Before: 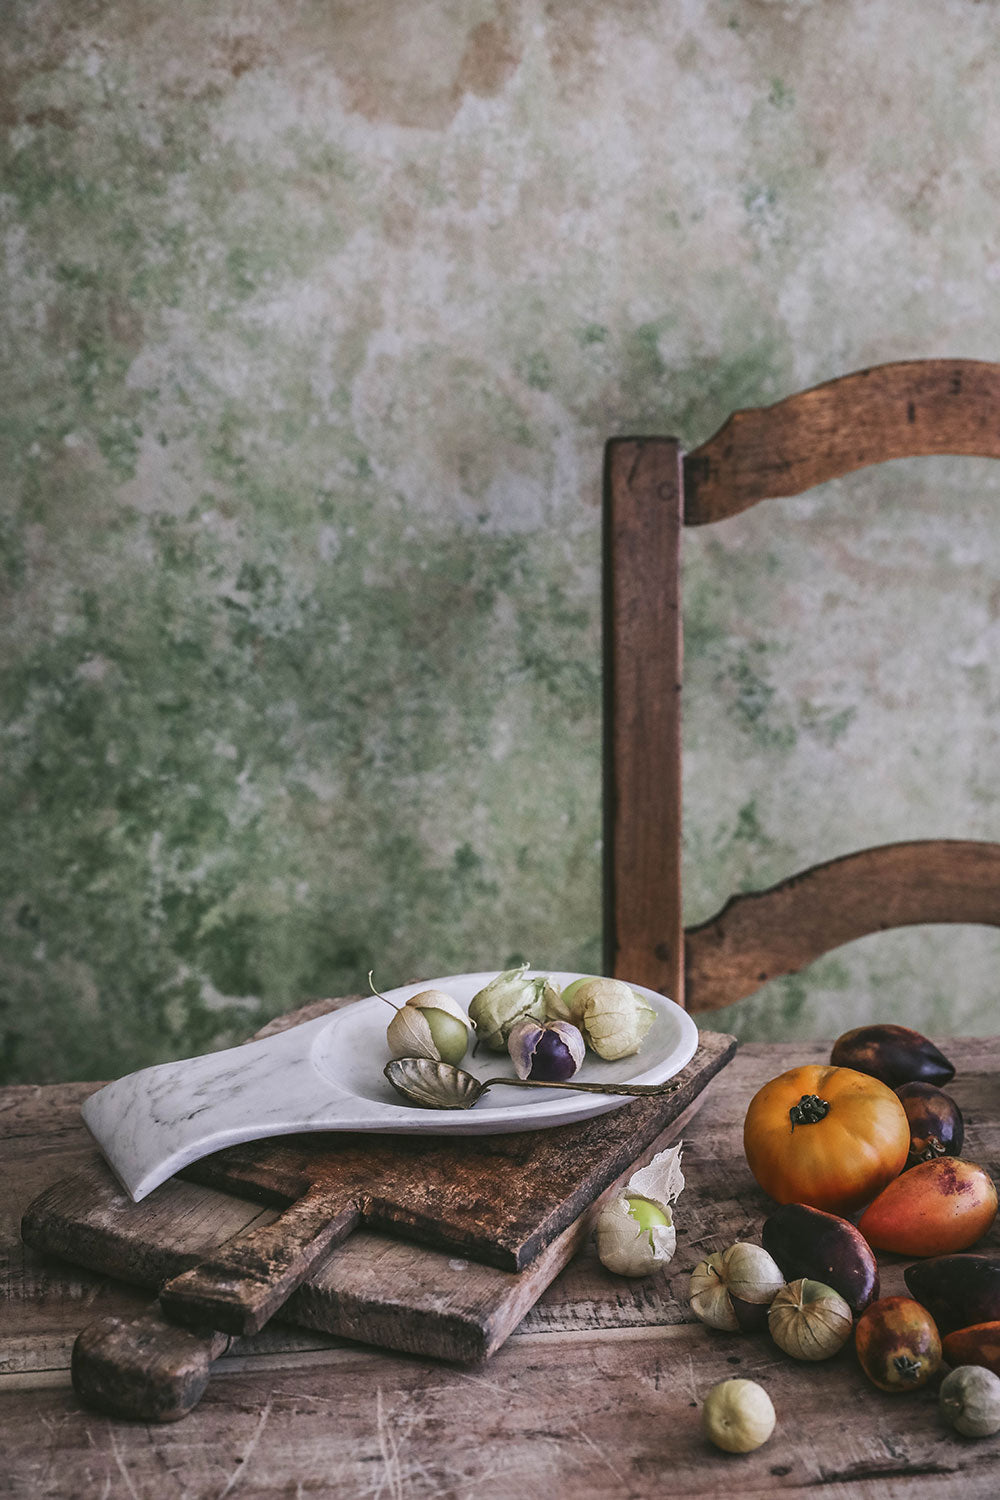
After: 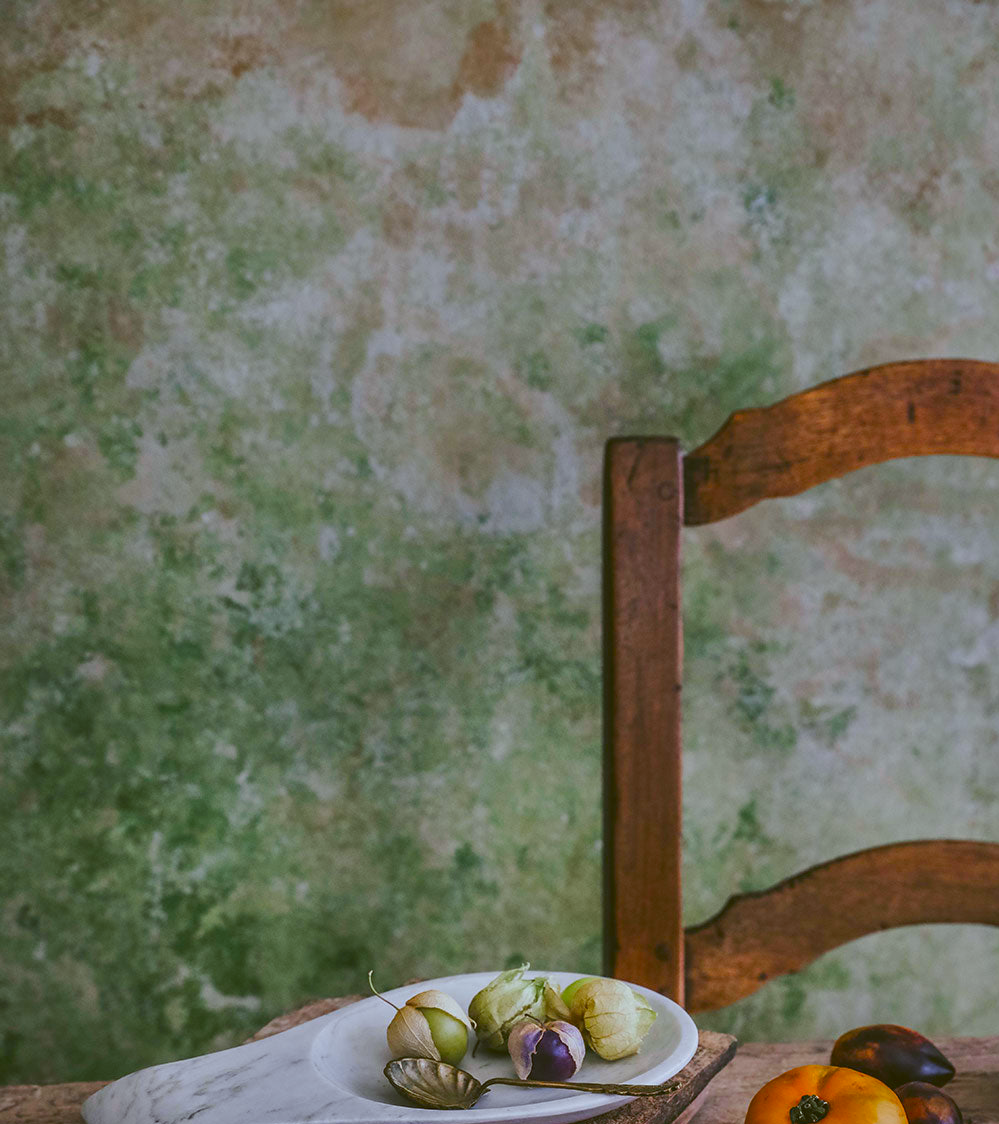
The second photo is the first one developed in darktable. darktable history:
color balance: lift [1.004, 1.002, 1.002, 0.998], gamma [1, 1.007, 1.002, 0.993], gain [1, 0.977, 1.013, 1.023], contrast -3.64%
color correction: saturation 1.34
color balance rgb: perceptual saturation grading › global saturation 34.05%, global vibrance 5.56%
crop: bottom 24.967%
shadows and highlights: shadows 80.73, white point adjustment -9.07, highlights -61.46, soften with gaussian
